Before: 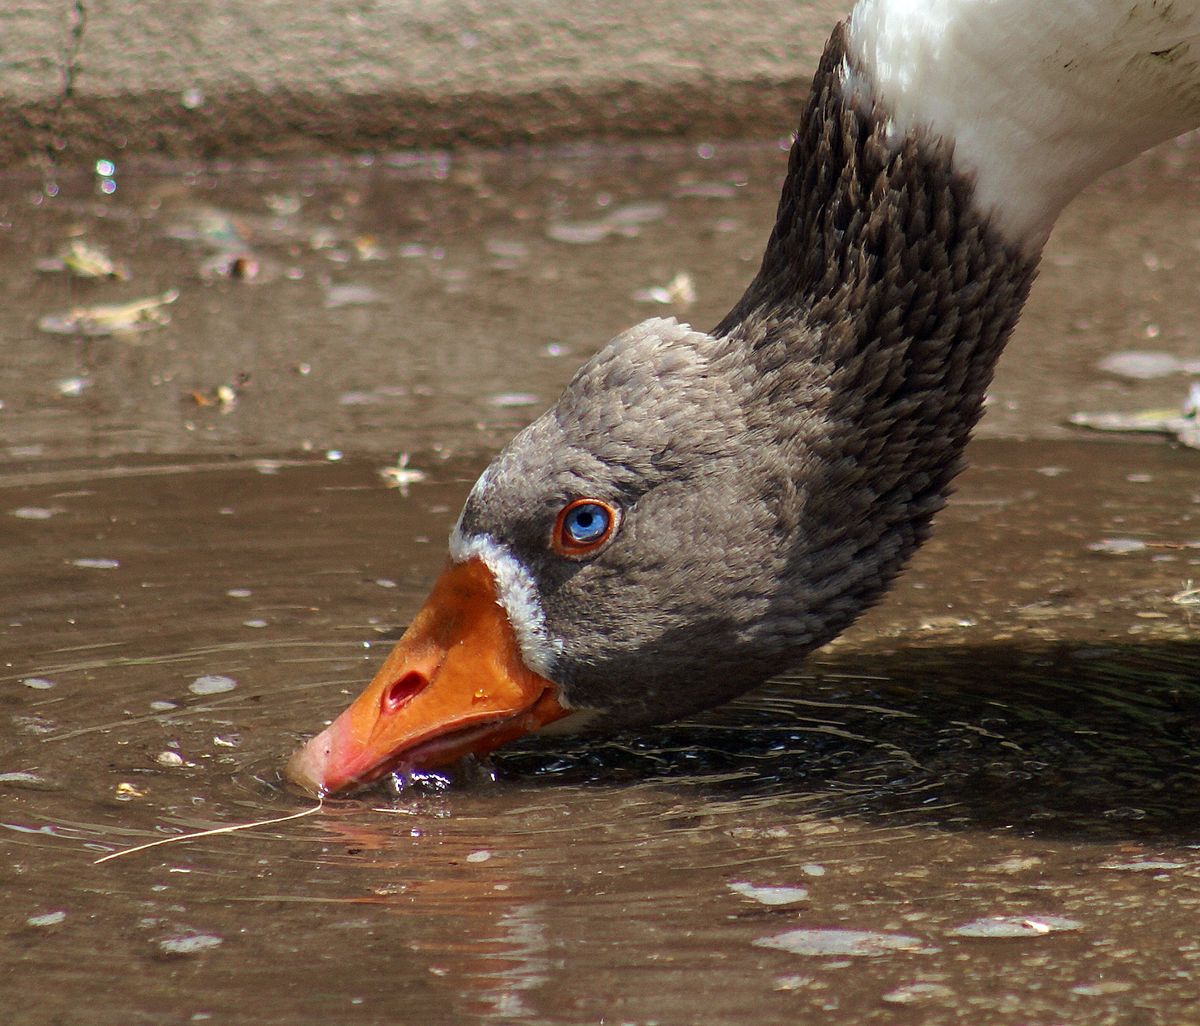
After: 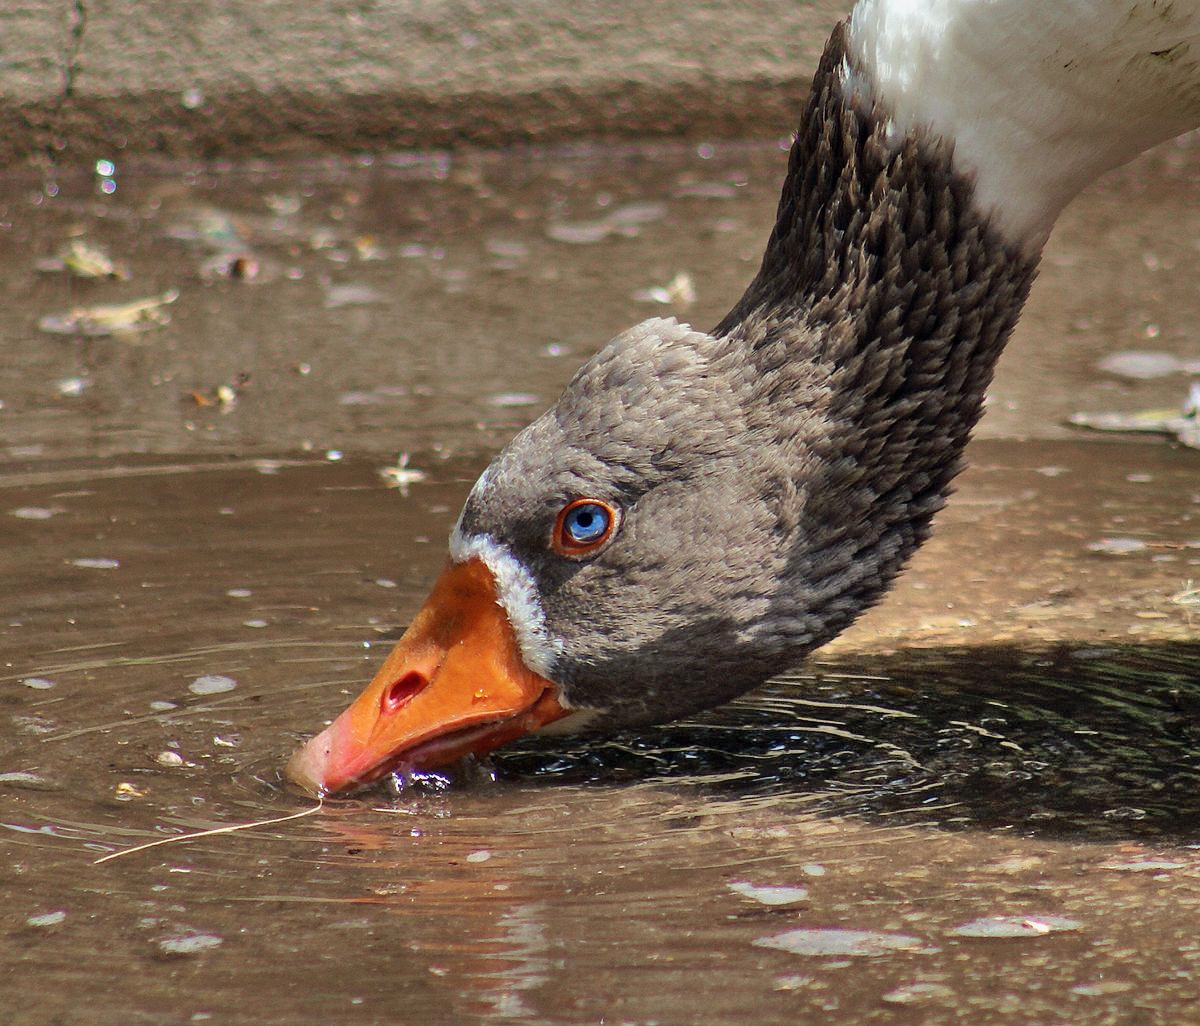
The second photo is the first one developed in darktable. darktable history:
shadows and highlights: radius 123.5, shadows 99.79, white point adjustment -2.92, highlights -98.07, soften with gaussian
